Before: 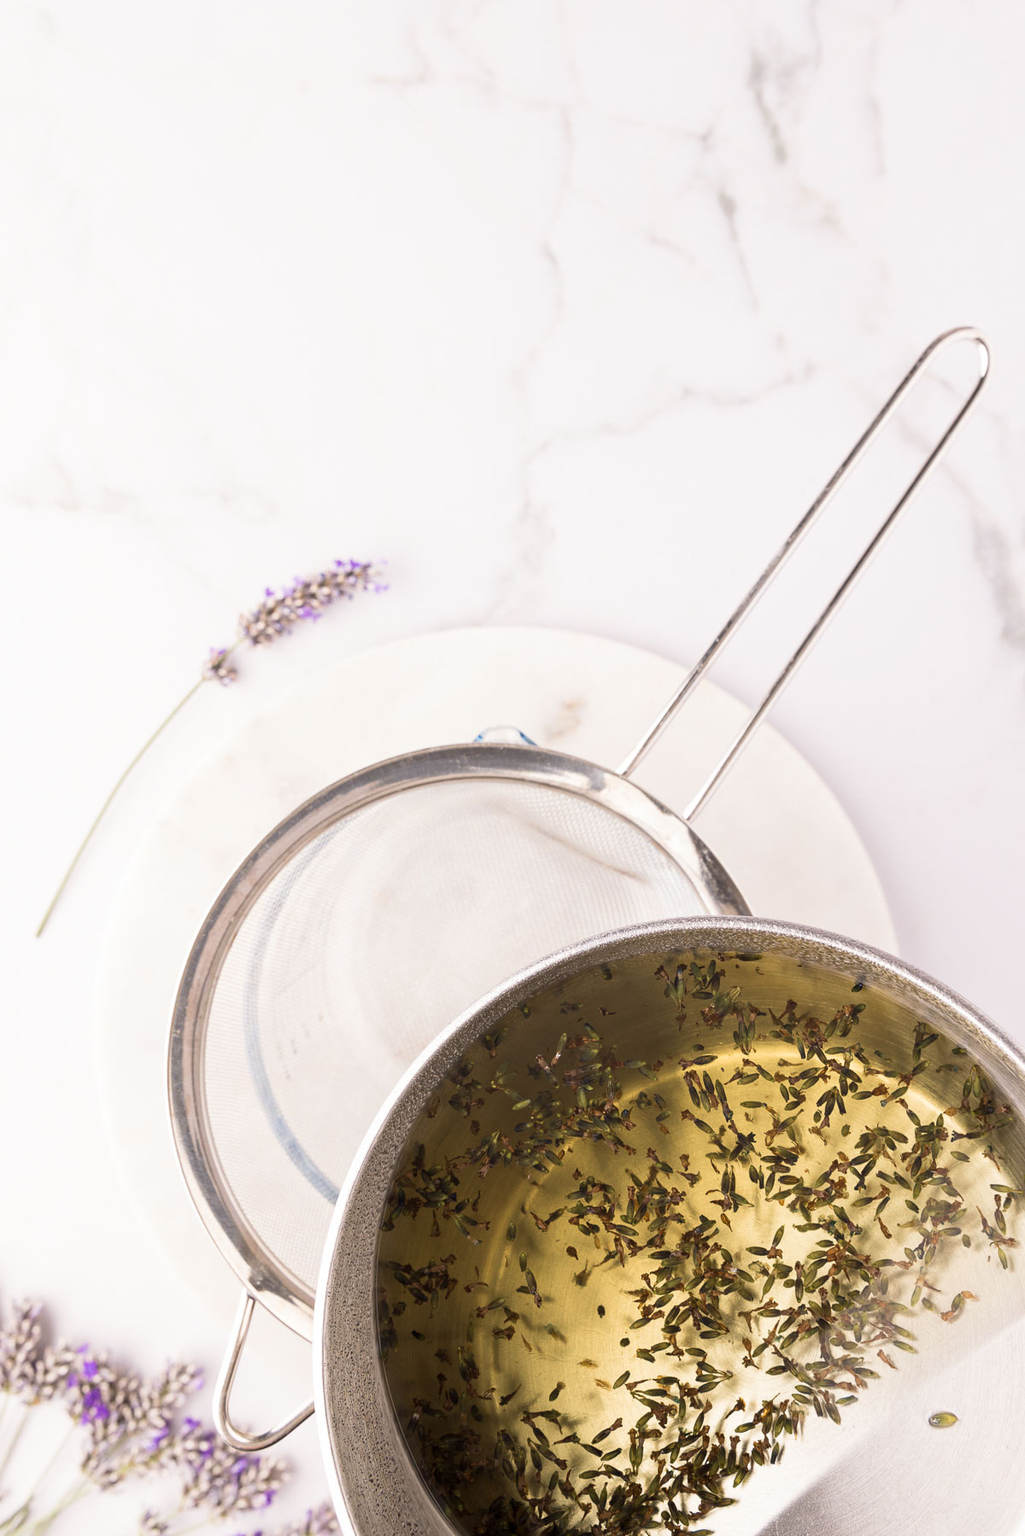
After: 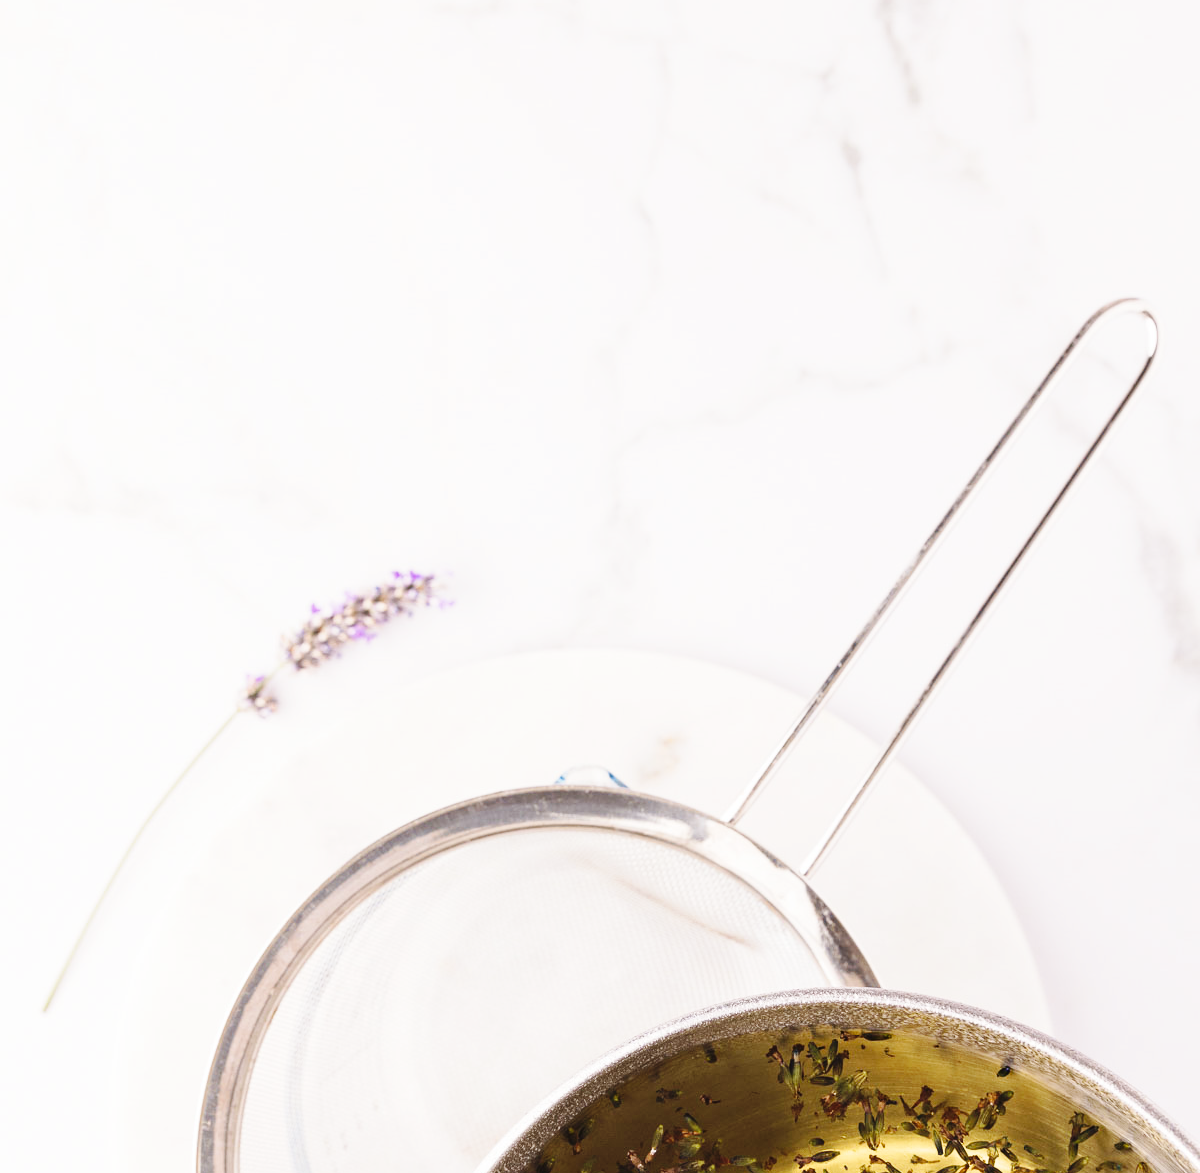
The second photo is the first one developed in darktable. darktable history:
crop and rotate: top 4.833%, bottom 29.93%
base curve: curves: ch0 [(0, 0) (0.036, 0.025) (0.121, 0.166) (0.206, 0.329) (0.605, 0.79) (1, 1)], preserve colors none
